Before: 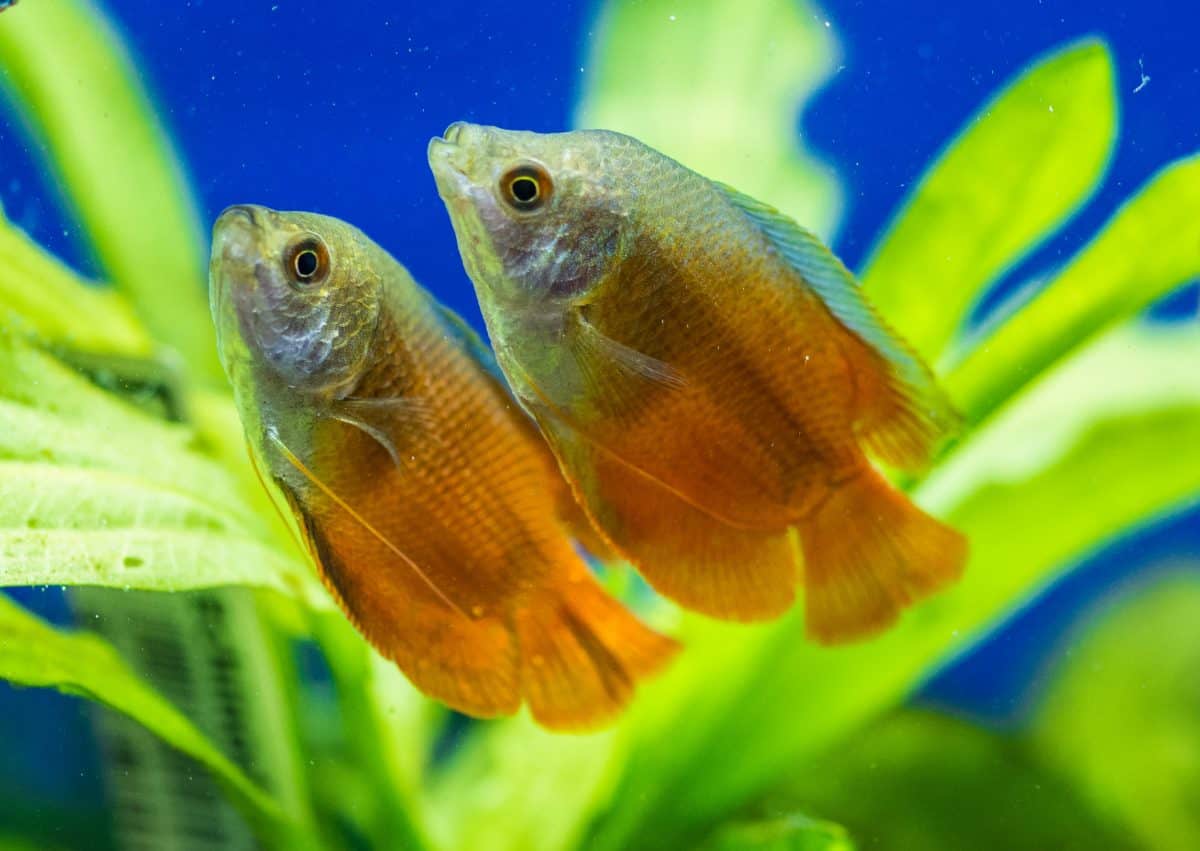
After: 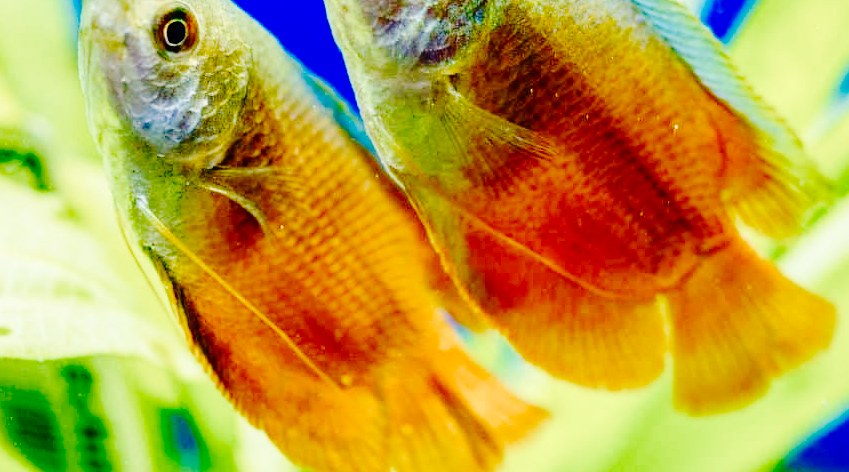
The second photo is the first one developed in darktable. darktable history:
tone equalizer: edges refinement/feathering 500, mask exposure compensation -1.57 EV, preserve details no
tone curve: curves: ch0 [(0, 0) (0.003, 0.013) (0.011, 0.017) (0.025, 0.028) (0.044, 0.049) (0.069, 0.07) (0.1, 0.103) (0.136, 0.143) (0.177, 0.186) (0.224, 0.232) (0.277, 0.282) (0.335, 0.333) (0.399, 0.405) (0.468, 0.477) (0.543, 0.54) (0.623, 0.627) (0.709, 0.709) (0.801, 0.798) (0.898, 0.902) (1, 1)], preserve colors none
base curve: curves: ch0 [(0, 0) (0.036, 0.01) (0.123, 0.254) (0.258, 0.504) (0.507, 0.748) (1, 1)], preserve colors none
crop: left 10.976%, top 27.151%, right 18.251%, bottom 17.284%
color balance rgb: highlights gain › chroma 1.007%, highlights gain › hue 60.12°, perceptual saturation grading › global saturation 20%, perceptual saturation grading › highlights -50.585%, perceptual saturation grading › shadows 30.384%, global vibrance 24.421%
